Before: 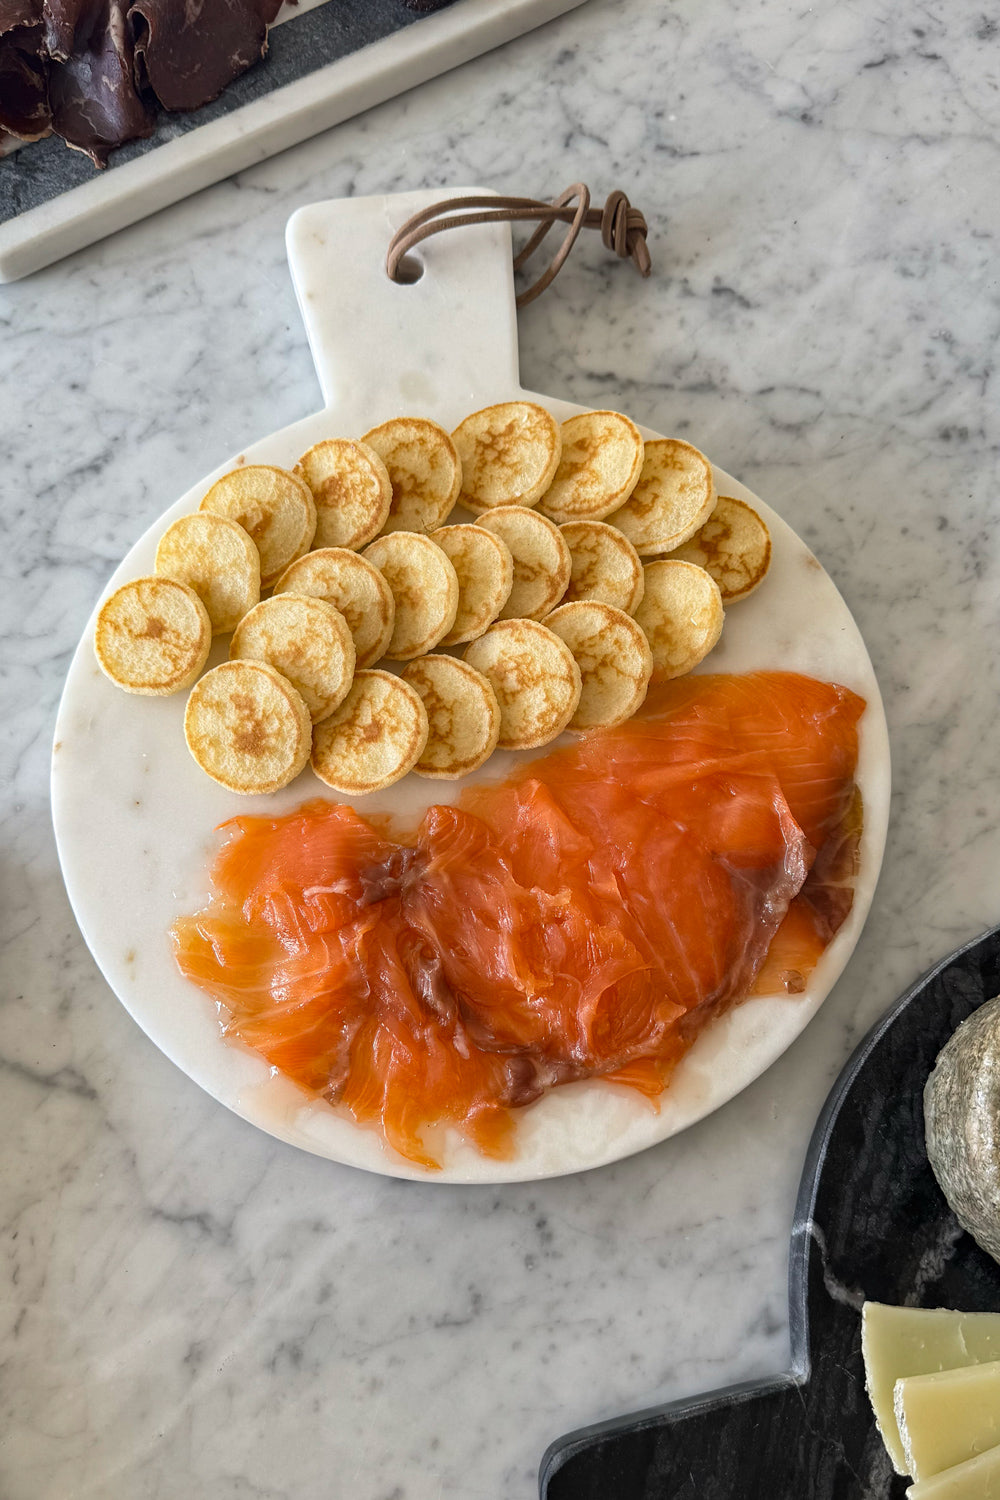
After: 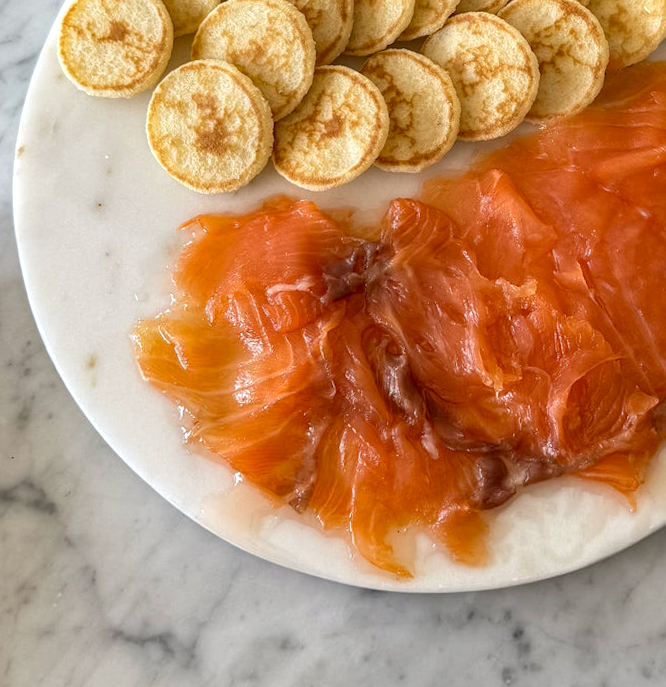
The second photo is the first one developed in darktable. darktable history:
crop: top 36.498%, right 27.964%, bottom 14.995%
local contrast: on, module defaults
rotate and perspective: rotation -1.68°, lens shift (vertical) -0.146, crop left 0.049, crop right 0.912, crop top 0.032, crop bottom 0.96
